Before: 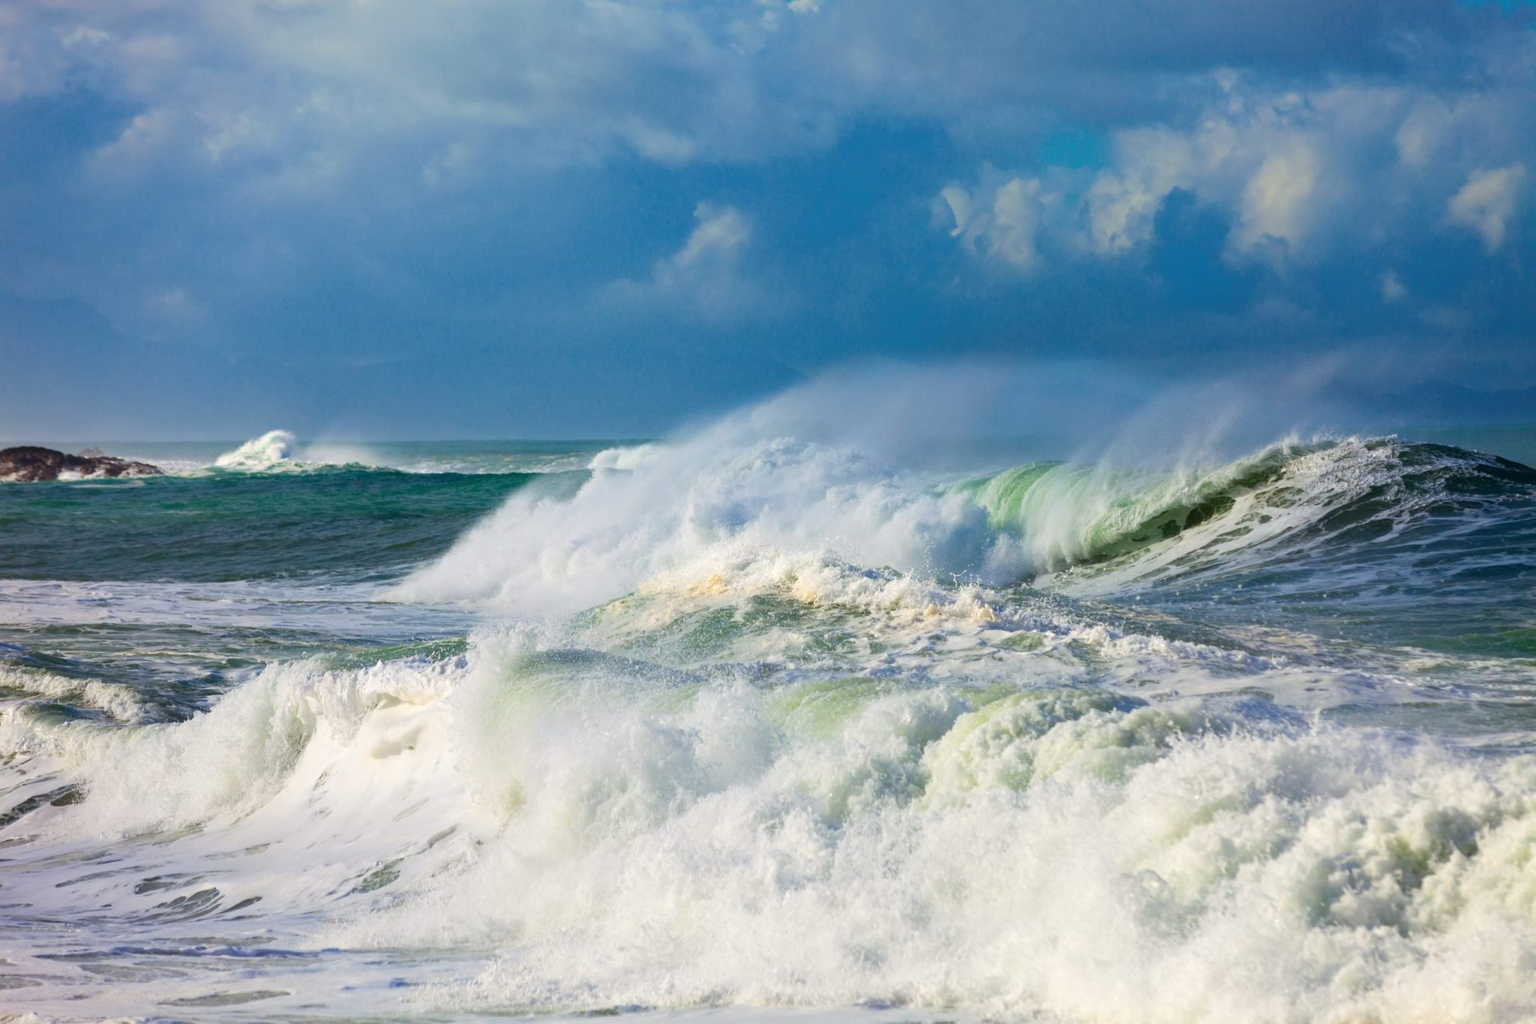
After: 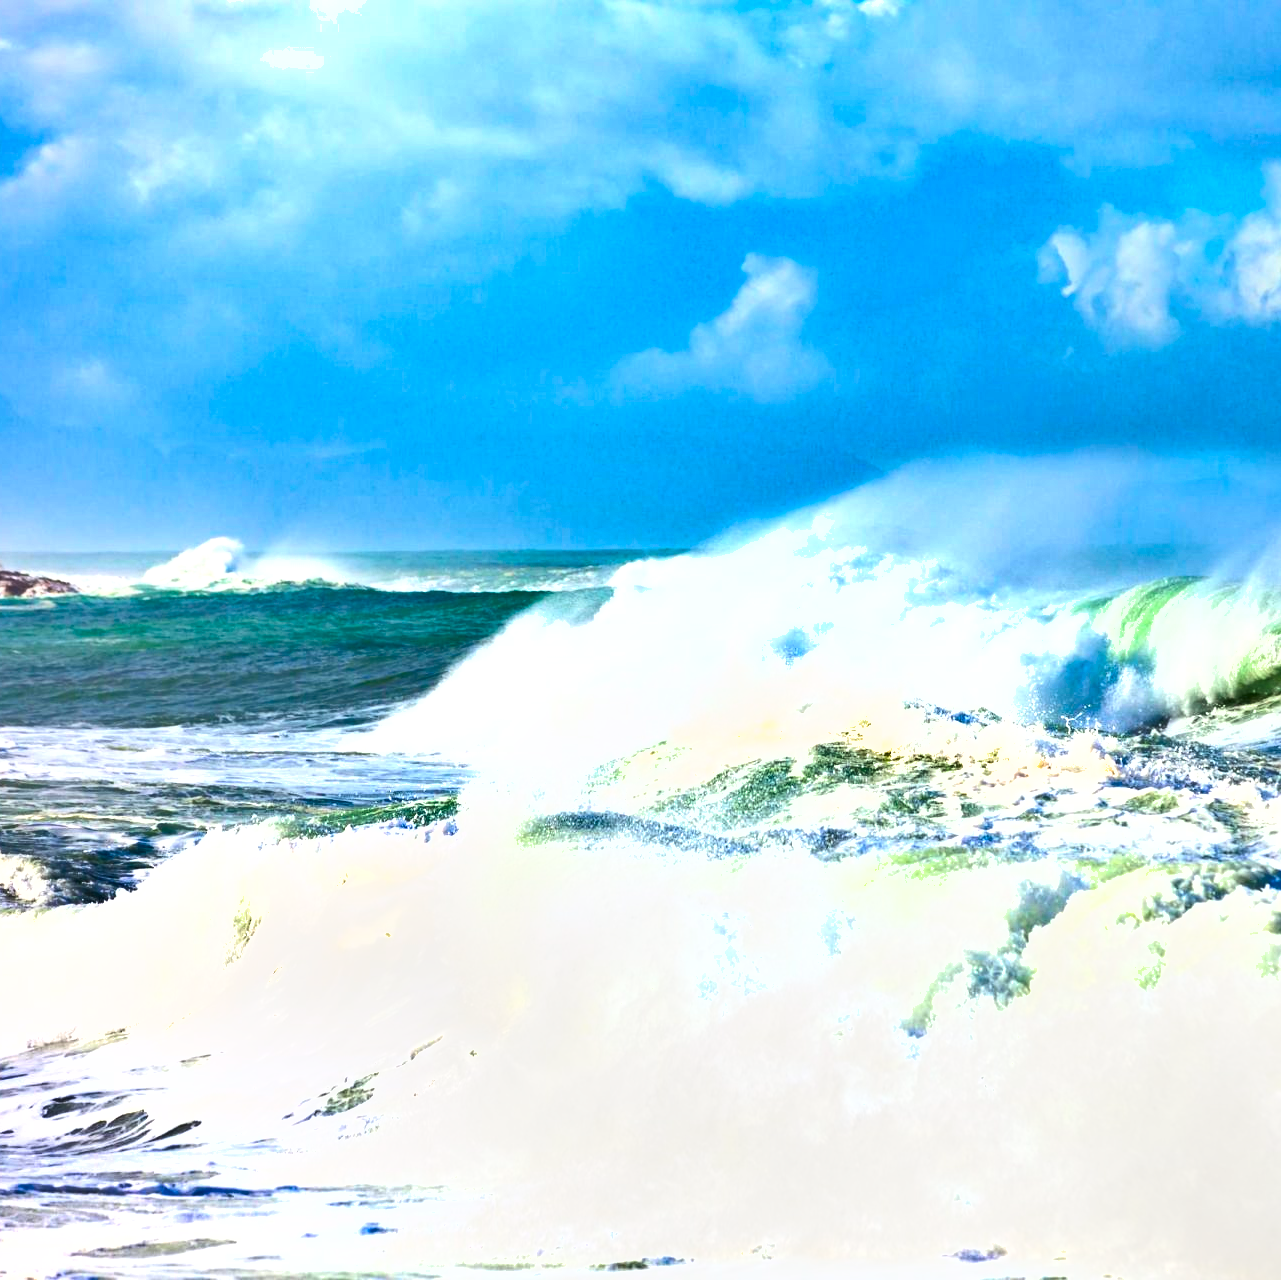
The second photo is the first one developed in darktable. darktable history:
contrast brightness saturation: contrast 0.095, brightness 0.318, saturation 0.136
tone equalizer: -8 EV 0.007 EV, -7 EV -0.006 EV, -6 EV 0.015 EV, -5 EV 0.046 EV, -4 EV 0.315 EV, -3 EV 0.679 EV, -2 EV 0.582 EV, -1 EV 0.211 EV, +0 EV 0.032 EV
crop and rotate: left 6.612%, right 26.621%
exposure: black level correction 0, exposure 1.199 EV, compensate highlight preservation false
shadows and highlights: shadows 61.21, highlights -60.21, soften with gaussian
